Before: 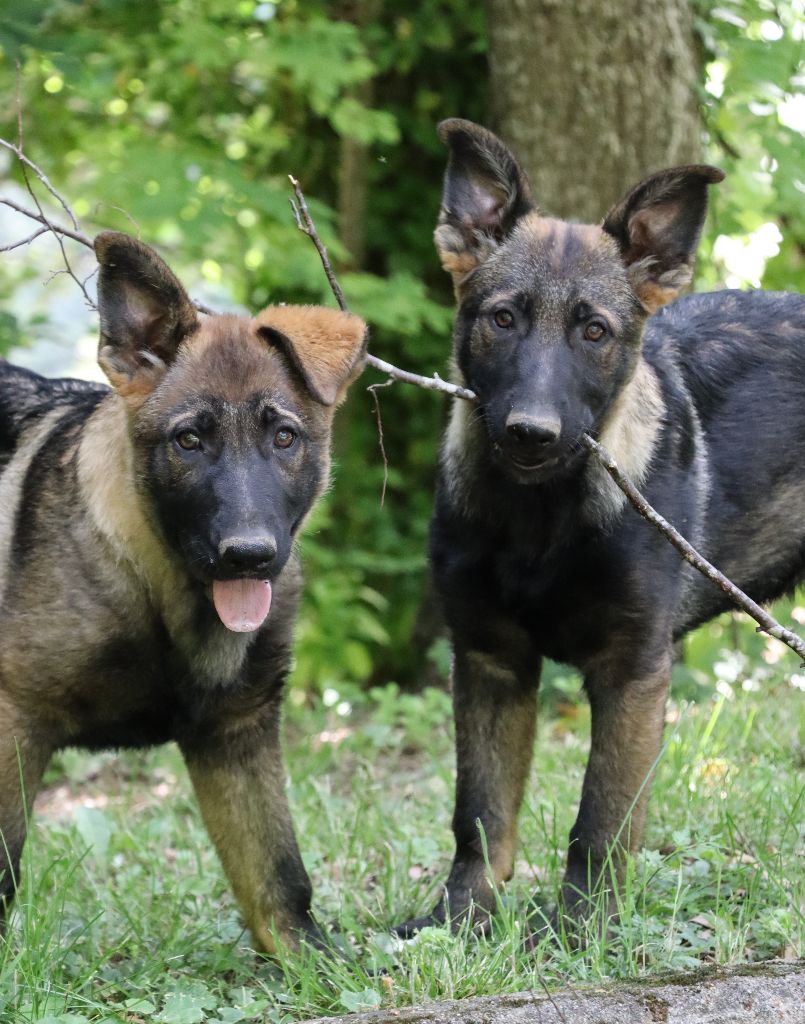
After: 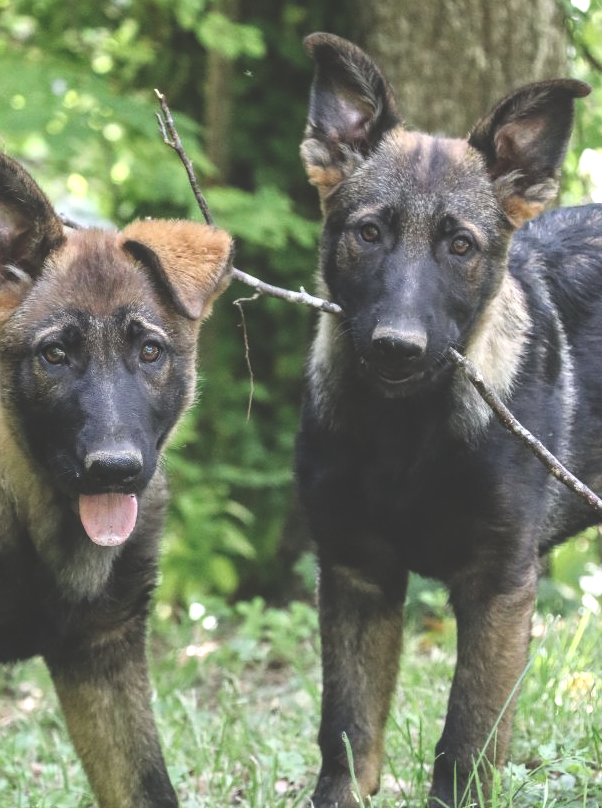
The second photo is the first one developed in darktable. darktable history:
exposure: black level correction -0.039, exposure 0.062 EV, compensate highlight preservation false
color zones: curves: ch1 [(0, 0.525) (0.143, 0.556) (0.286, 0.52) (0.429, 0.5) (0.571, 0.5) (0.714, 0.5) (0.857, 0.503) (1, 0.525)]
local contrast: detail 130%
crop: left 16.685%, top 8.474%, right 8.485%, bottom 12.526%
shadows and highlights: shadows 0.708, highlights 39.7
